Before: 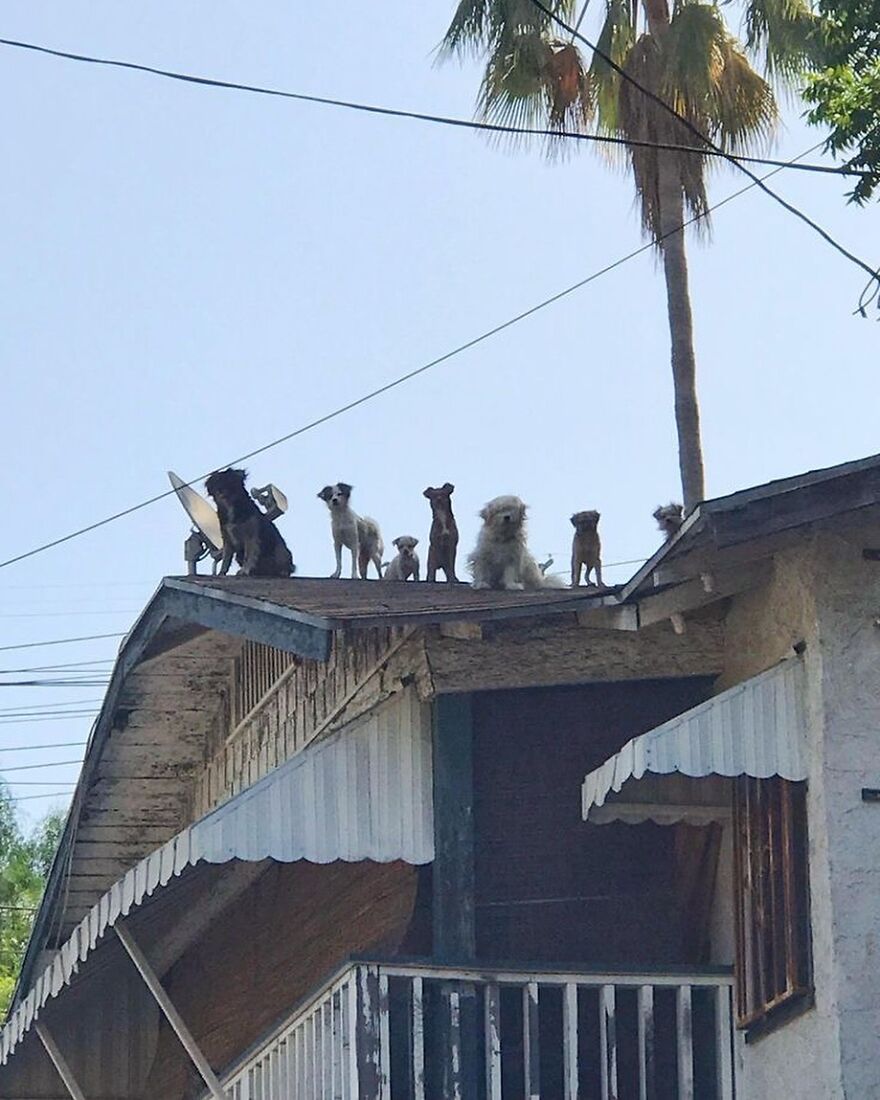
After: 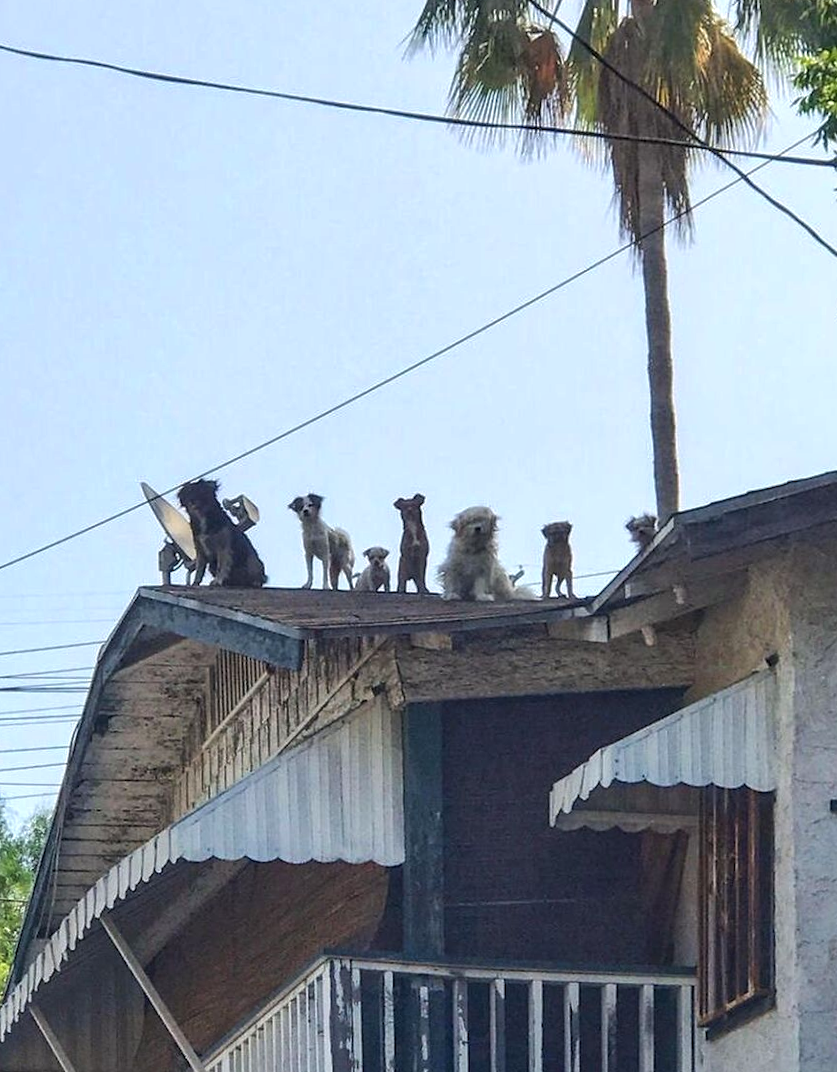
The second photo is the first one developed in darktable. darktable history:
rotate and perspective: rotation 0.074°, lens shift (vertical) 0.096, lens shift (horizontal) -0.041, crop left 0.043, crop right 0.952, crop top 0.024, crop bottom 0.979
shadows and highlights: shadows 25, highlights -25
color balance: contrast 10%
local contrast: on, module defaults
